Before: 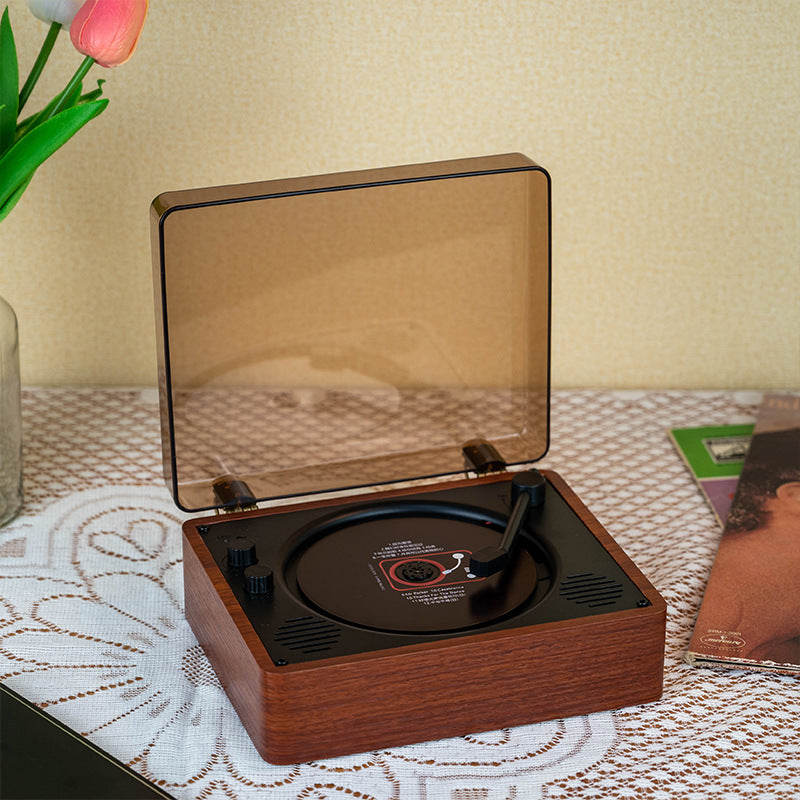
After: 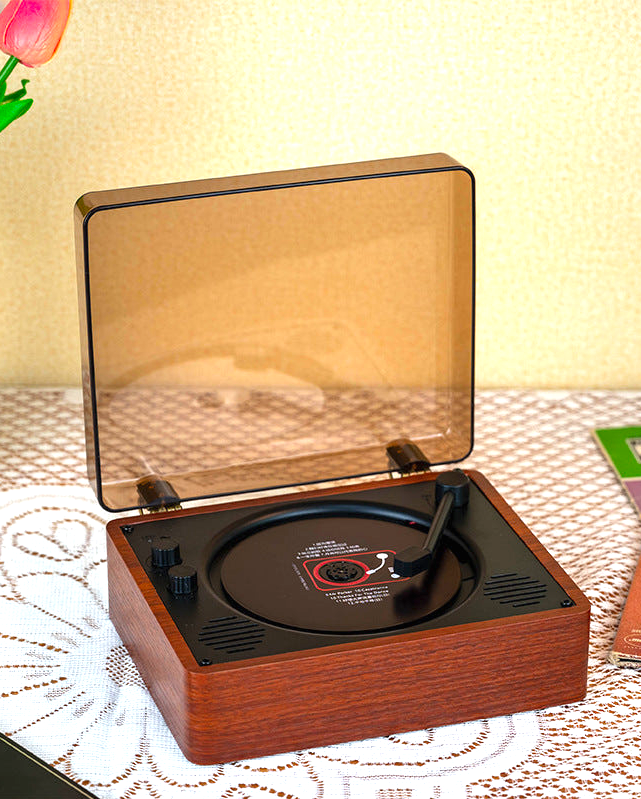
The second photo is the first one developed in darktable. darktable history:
crop and rotate: left 9.597%, right 10.195%
exposure: black level correction 0, exposure 0.95 EV, compensate exposure bias true, compensate highlight preservation false
vibrance: vibrance 100%
